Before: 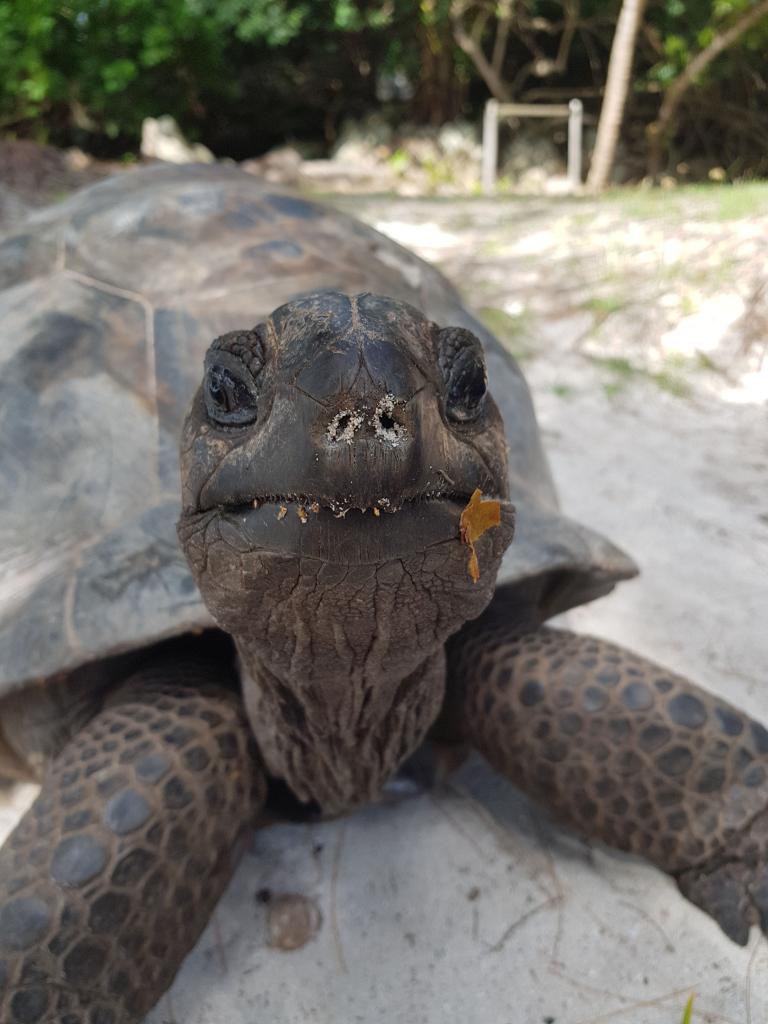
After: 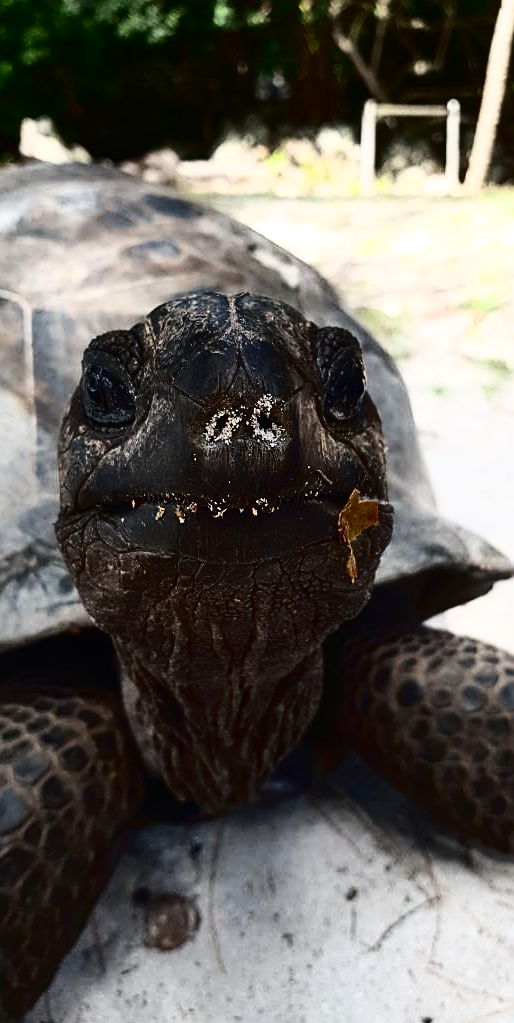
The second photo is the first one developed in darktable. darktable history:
tone equalizer: -8 EV -0.001 EV, -7 EV 0.002 EV, -6 EV -0.002 EV, -5 EV -0.002 EV, -4 EV -0.088 EV, -3 EV -0.226 EV, -2 EV -0.29 EV, -1 EV 0.106 EV, +0 EV 0.334 EV, mask exposure compensation -0.504 EV
crop and rotate: left 15.986%, right 16.997%
sharpen: on, module defaults
tone curve: curves: ch0 [(0, 0) (0.003, 0.005) (0.011, 0.008) (0.025, 0.01) (0.044, 0.014) (0.069, 0.017) (0.1, 0.022) (0.136, 0.028) (0.177, 0.037) (0.224, 0.049) (0.277, 0.091) (0.335, 0.168) (0.399, 0.292) (0.468, 0.463) (0.543, 0.637) (0.623, 0.792) (0.709, 0.903) (0.801, 0.963) (0.898, 0.985) (1, 1)], color space Lab, independent channels, preserve colors none
